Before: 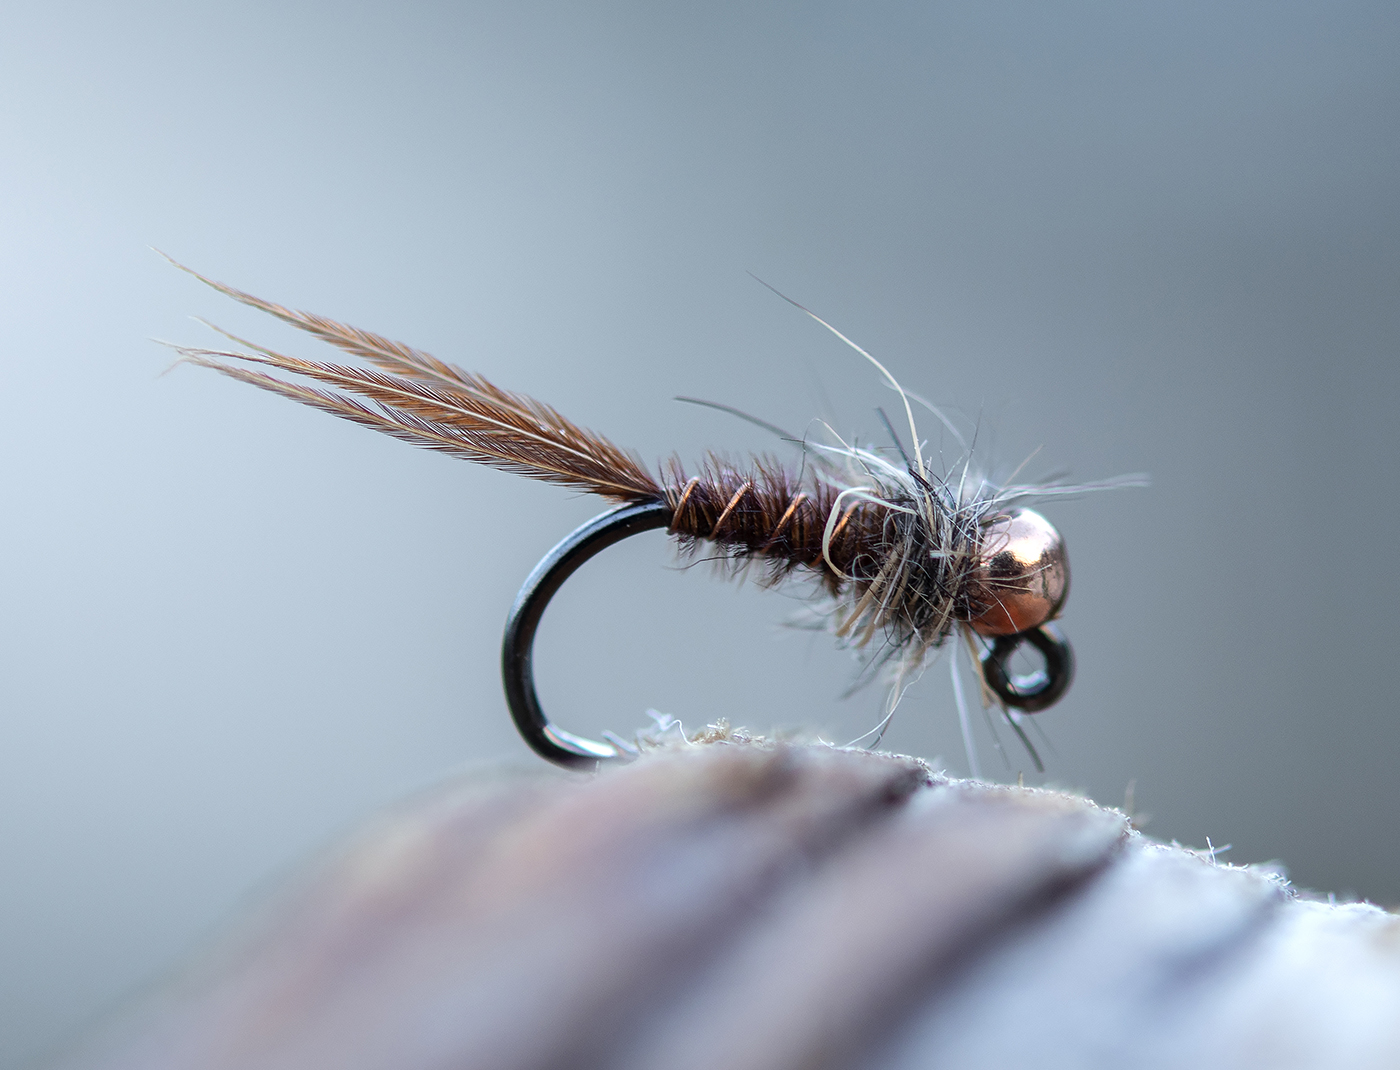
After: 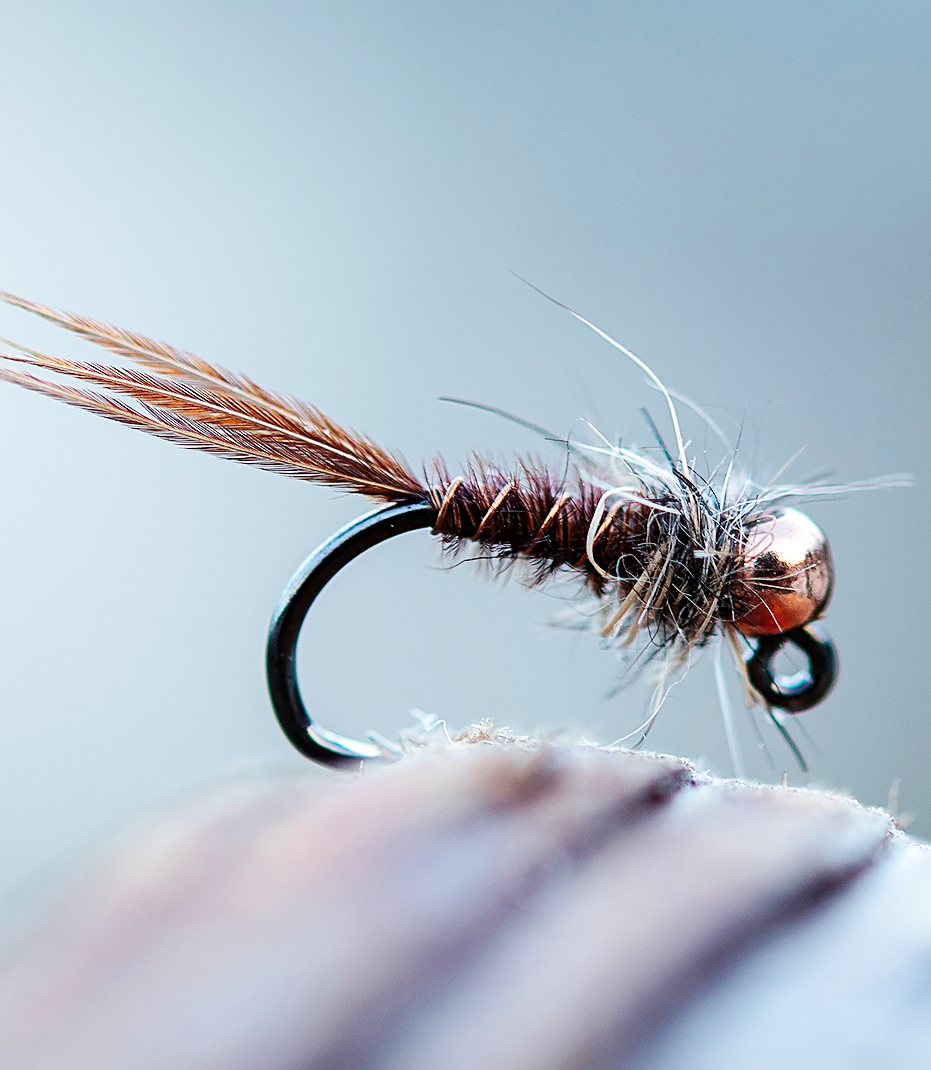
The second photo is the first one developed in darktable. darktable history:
base curve: curves: ch0 [(0, 0) (0.032, 0.025) (0.121, 0.166) (0.206, 0.329) (0.605, 0.79) (1, 1)], preserve colors none
crop: left 16.899%, right 16.556%
sharpen: on, module defaults
